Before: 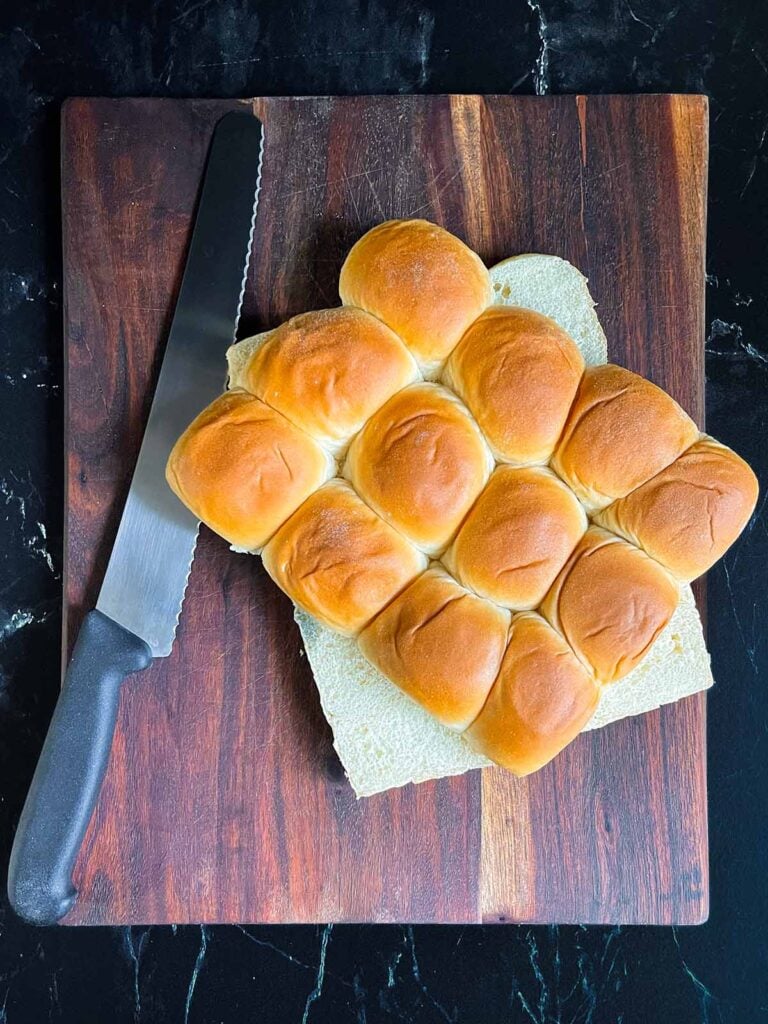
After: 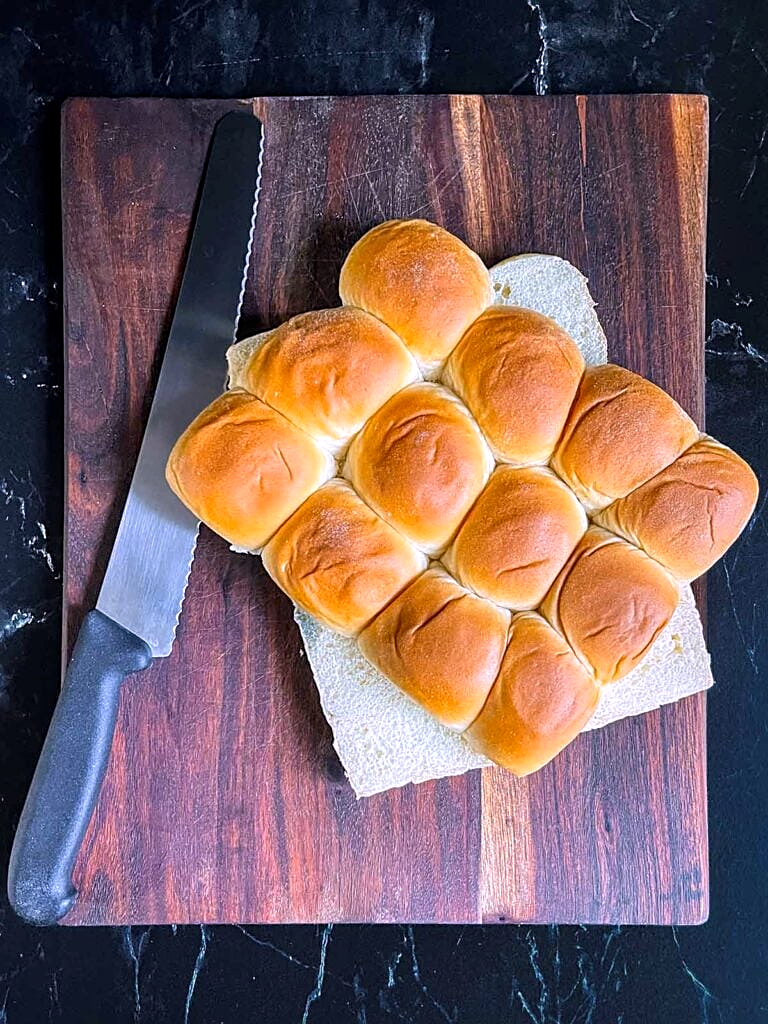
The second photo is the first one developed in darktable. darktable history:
local contrast: on, module defaults
white balance: red 1.066, blue 1.119
sharpen: on, module defaults
